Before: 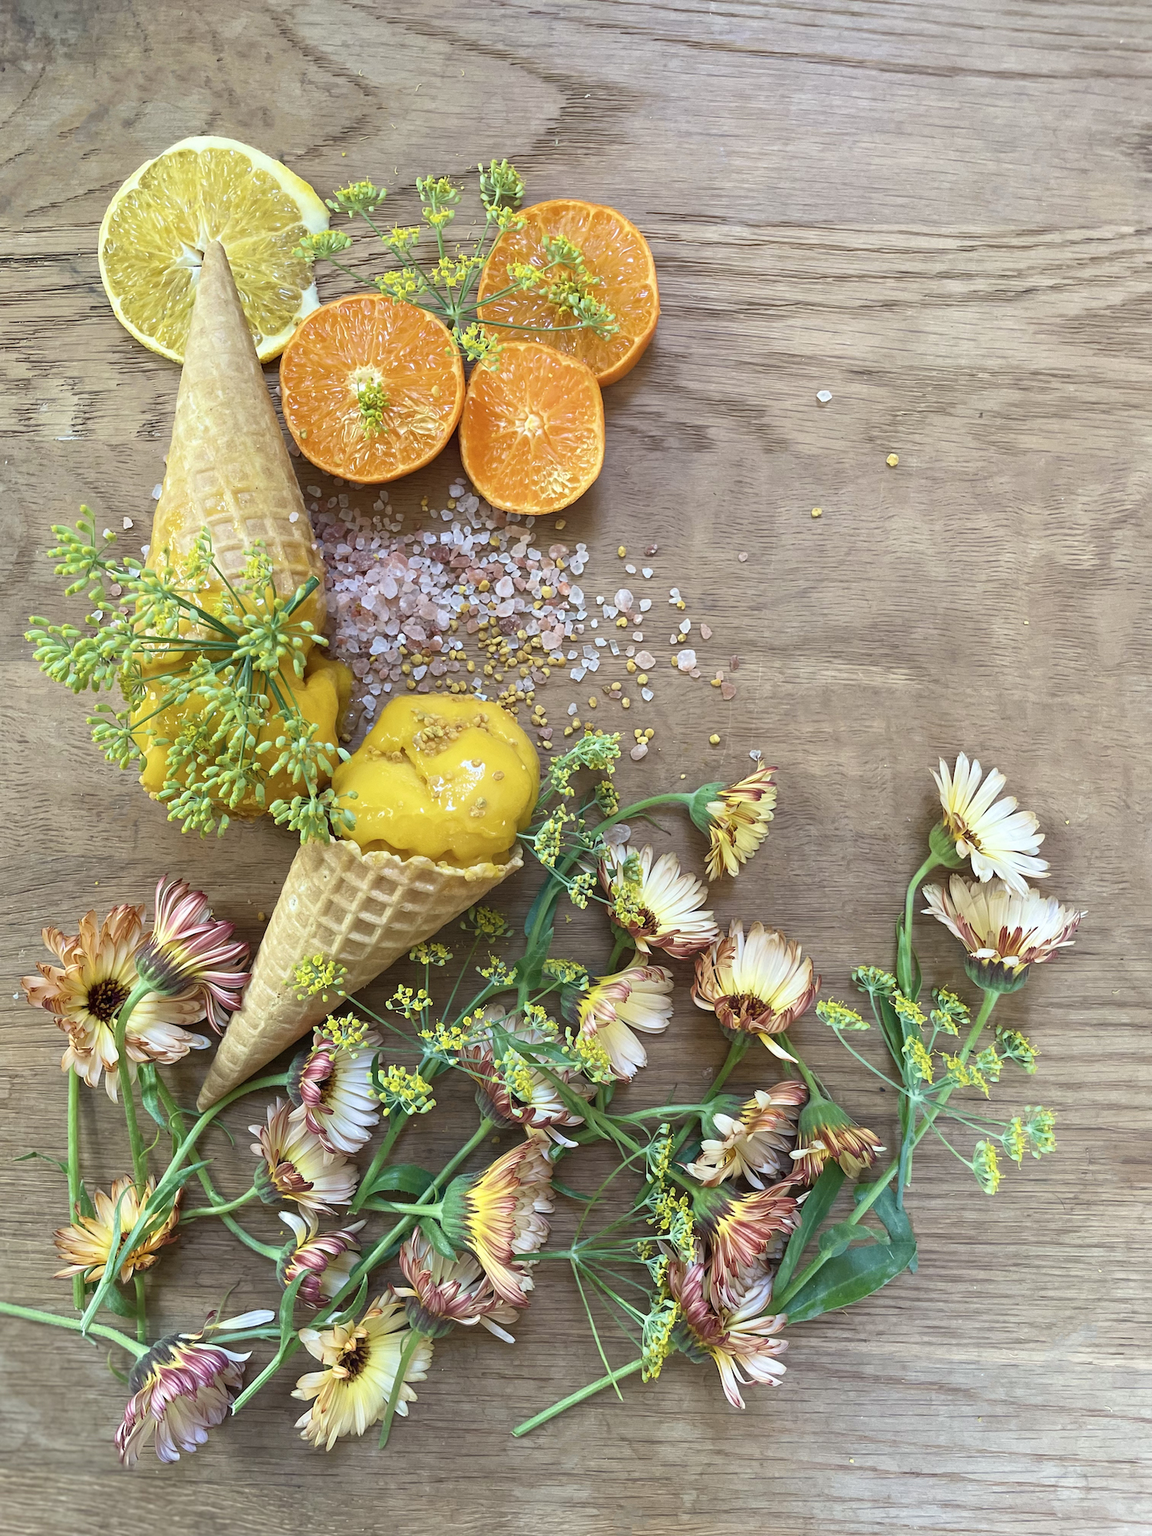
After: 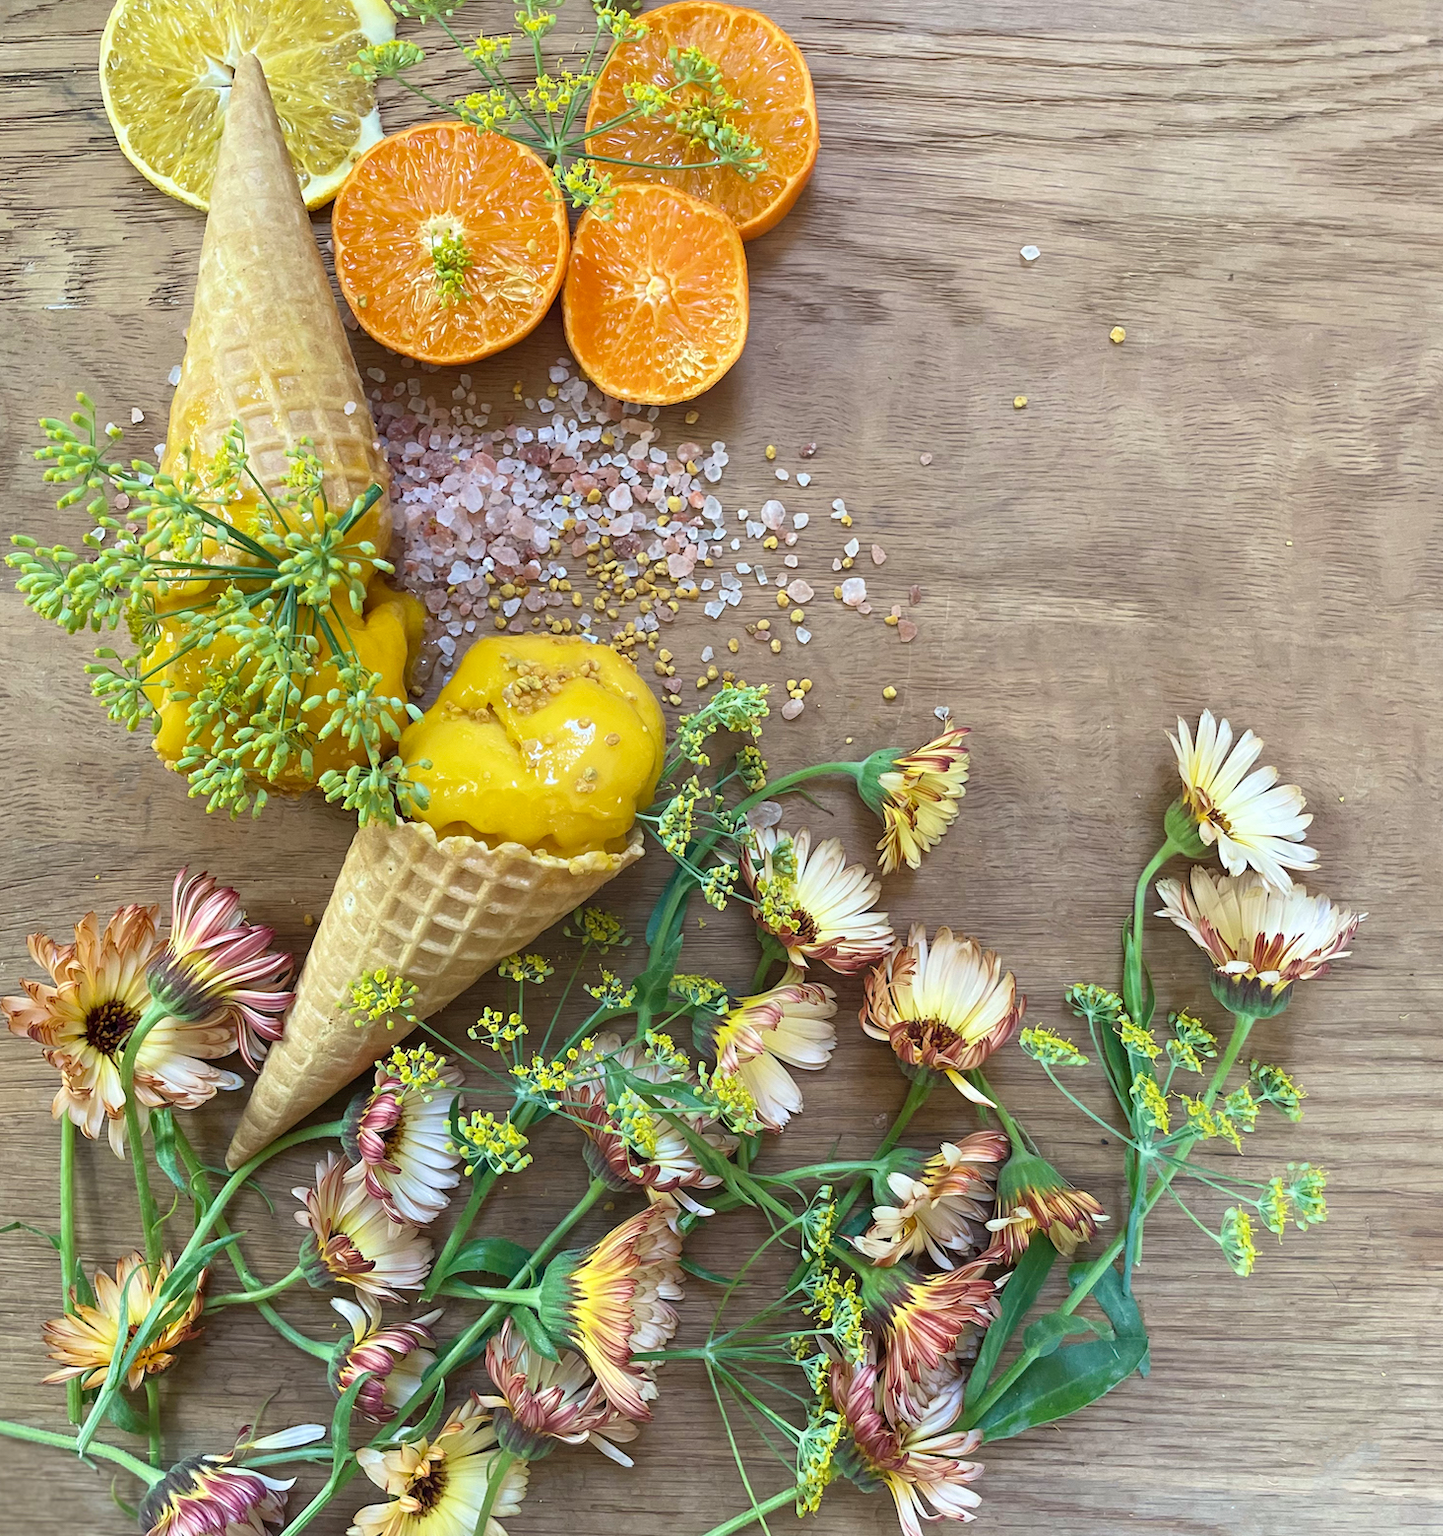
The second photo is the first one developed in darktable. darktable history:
crop and rotate: left 1.931%, top 12.956%, right 0.302%, bottom 9.032%
